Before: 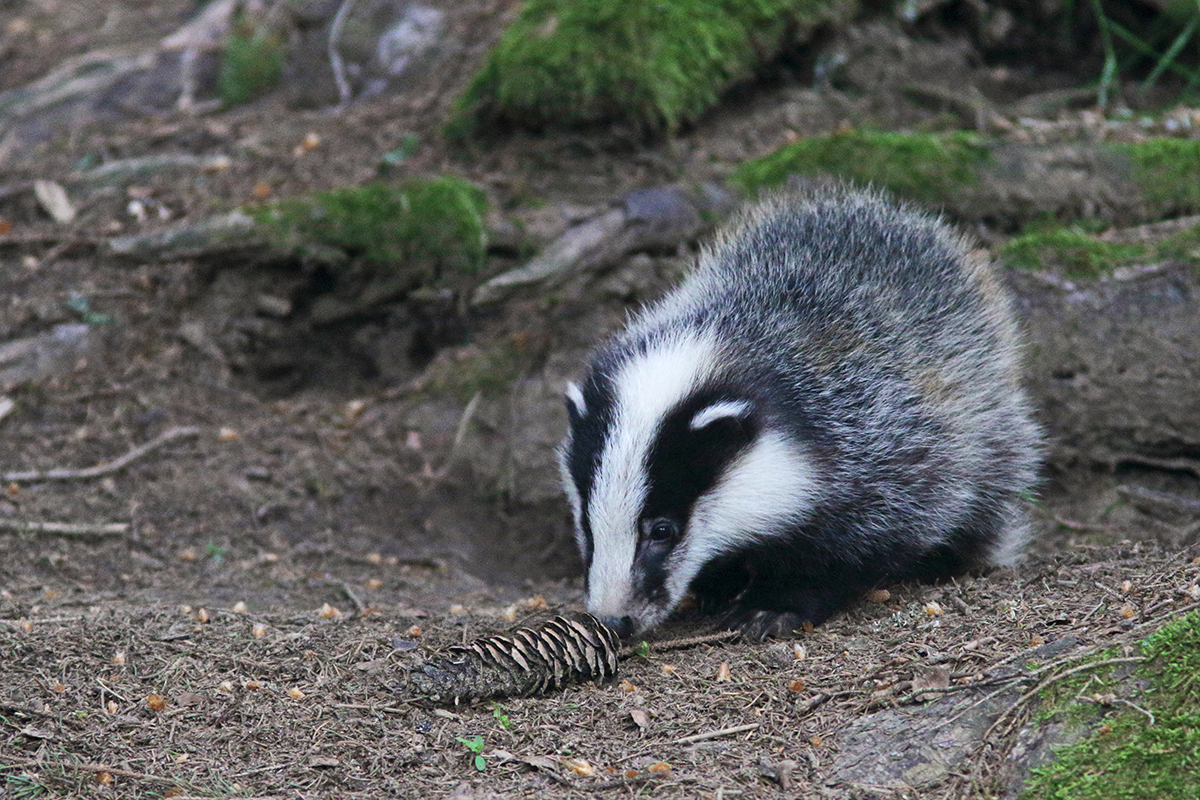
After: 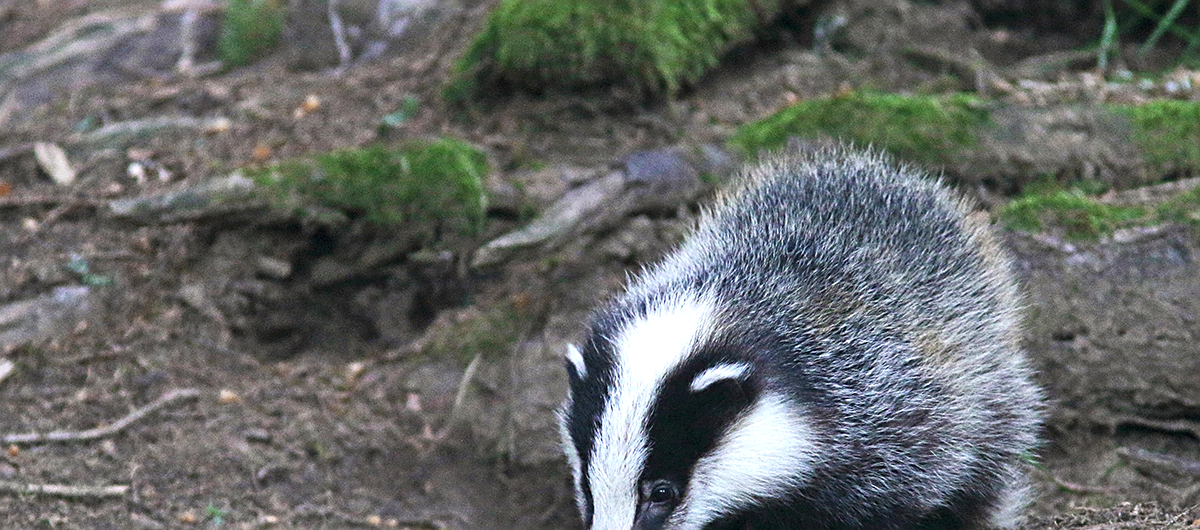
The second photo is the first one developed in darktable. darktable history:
sharpen: on, module defaults
exposure: black level correction 0, exposure 0.499 EV, compensate highlight preservation false
crop and rotate: top 4.873%, bottom 28.765%
